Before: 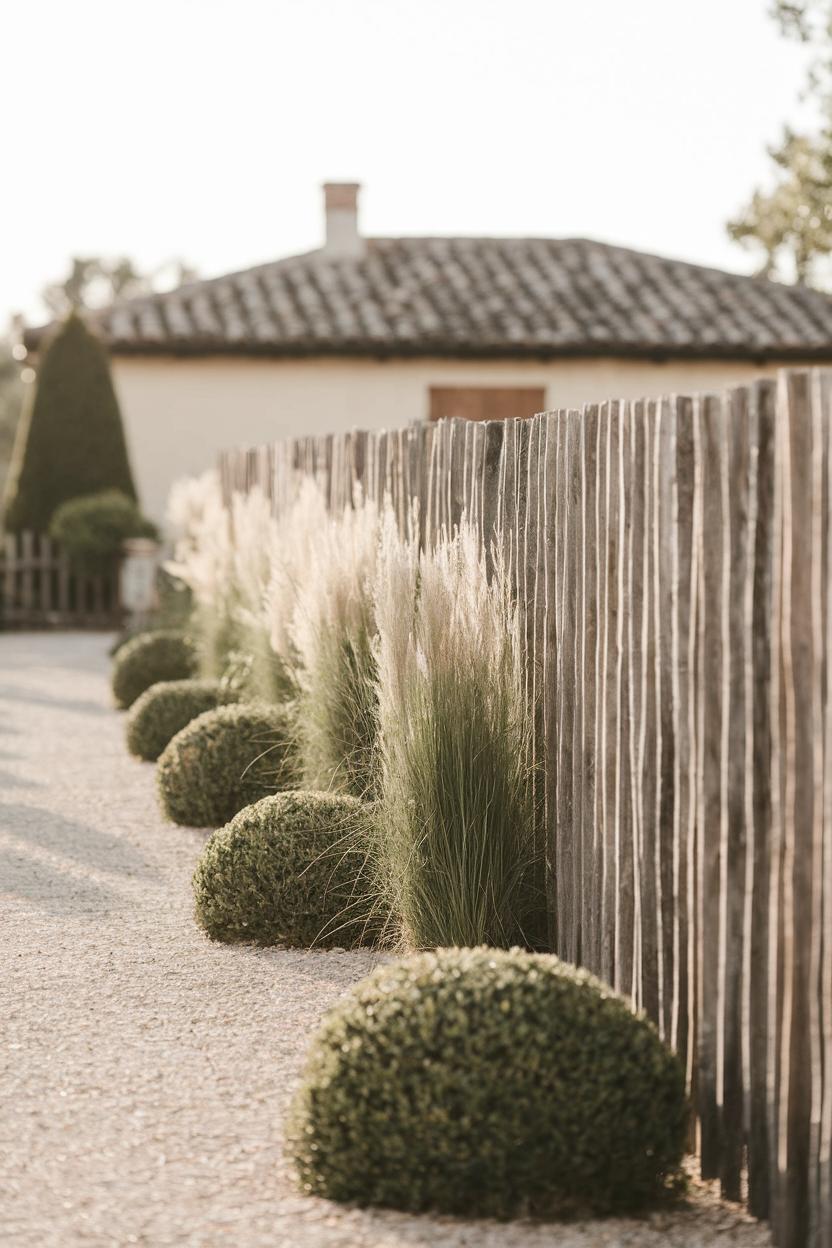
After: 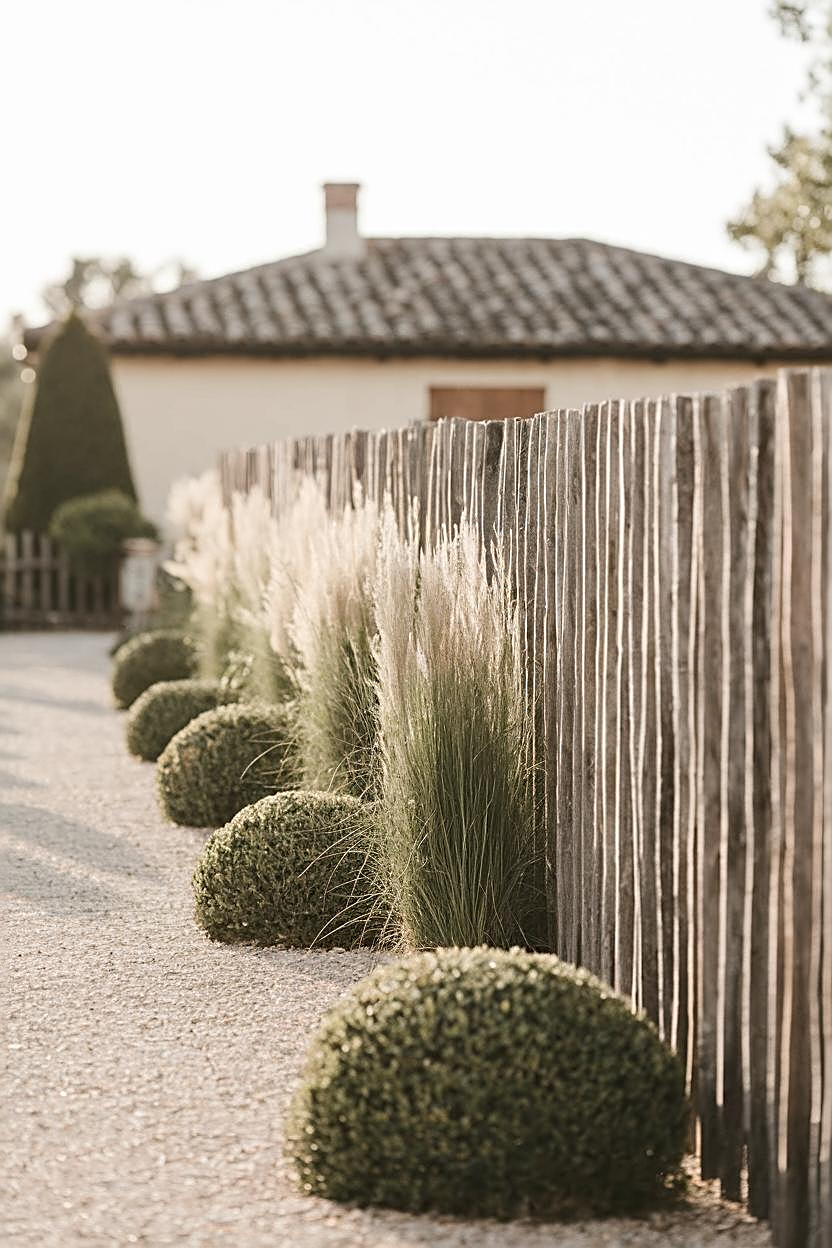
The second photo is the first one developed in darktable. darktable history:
sharpen: radius 2.638, amount 0.674
